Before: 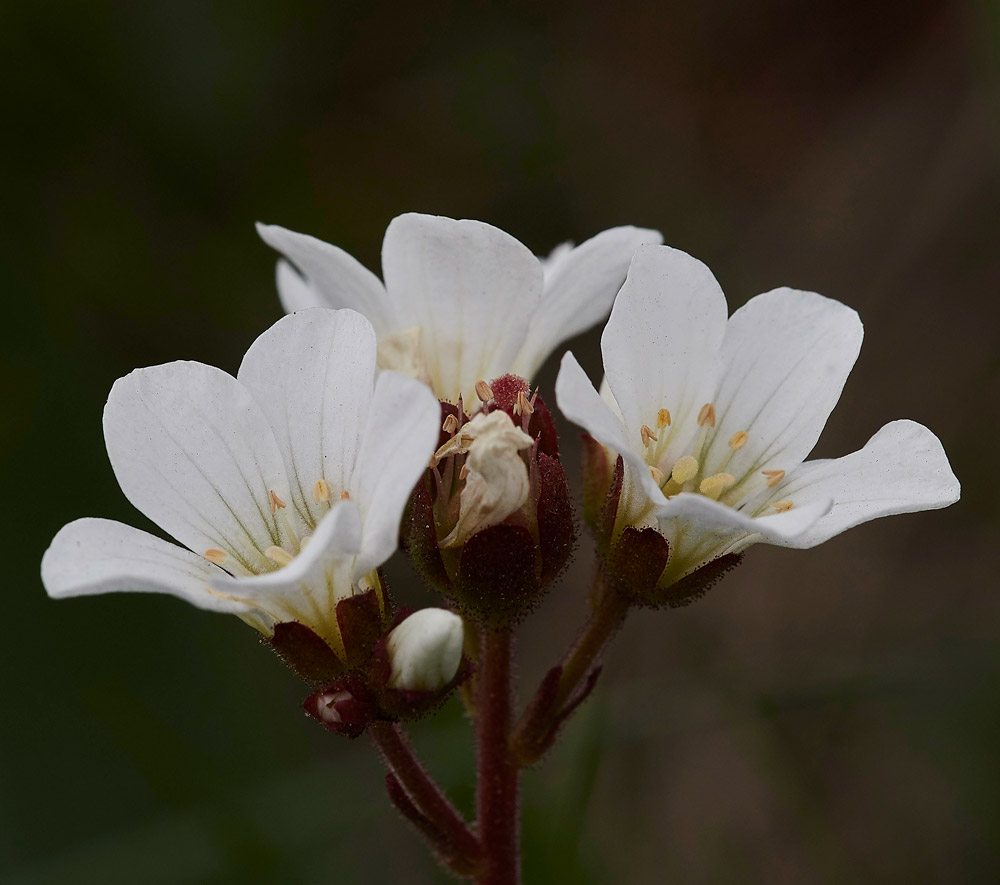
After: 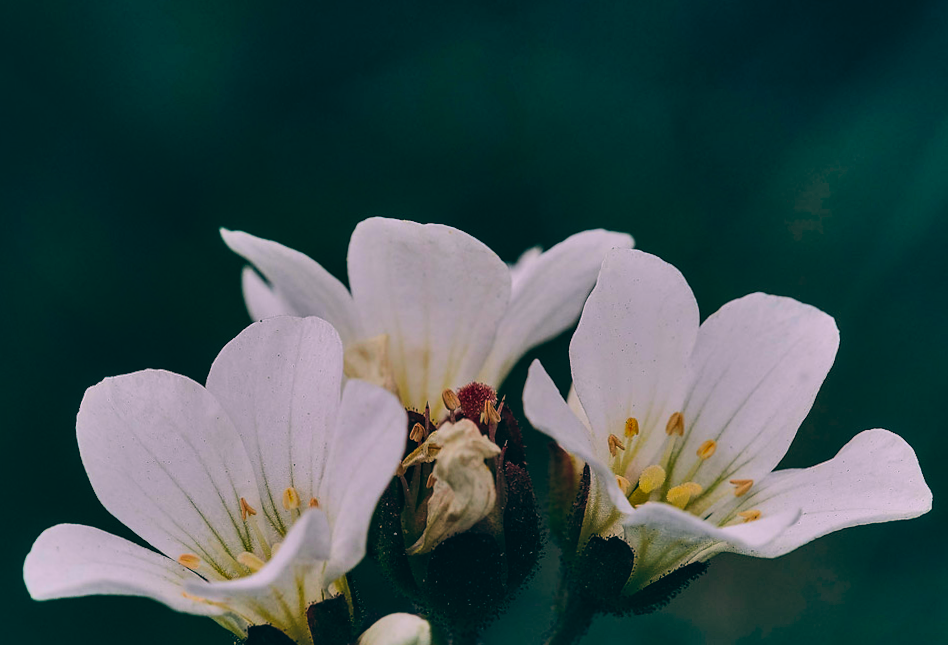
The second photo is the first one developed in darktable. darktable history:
local contrast: on, module defaults
rotate and perspective: rotation 0.074°, lens shift (vertical) 0.096, lens shift (horizontal) -0.041, crop left 0.043, crop right 0.952, crop top 0.024, crop bottom 0.979
crop: bottom 24.967%
color balance: lift [1.016, 0.983, 1, 1.017], gamma [0.78, 1.018, 1.043, 0.957], gain [0.786, 1.063, 0.937, 1.017], input saturation 118.26%, contrast 13.43%, contrast fulcrum 21.62%, output saturation 82.76%
exposure: black level correction 0.007, compensate highlight preservation false
color balance rgb: perceptual saturation grading › global saturation 25%, perceptual brilliance grading › mid-tones 10%, perceptual brilliance grading › shadows 15%, global vibrance 20%
shadows and highlights: shadows 60, soften with gaussian
